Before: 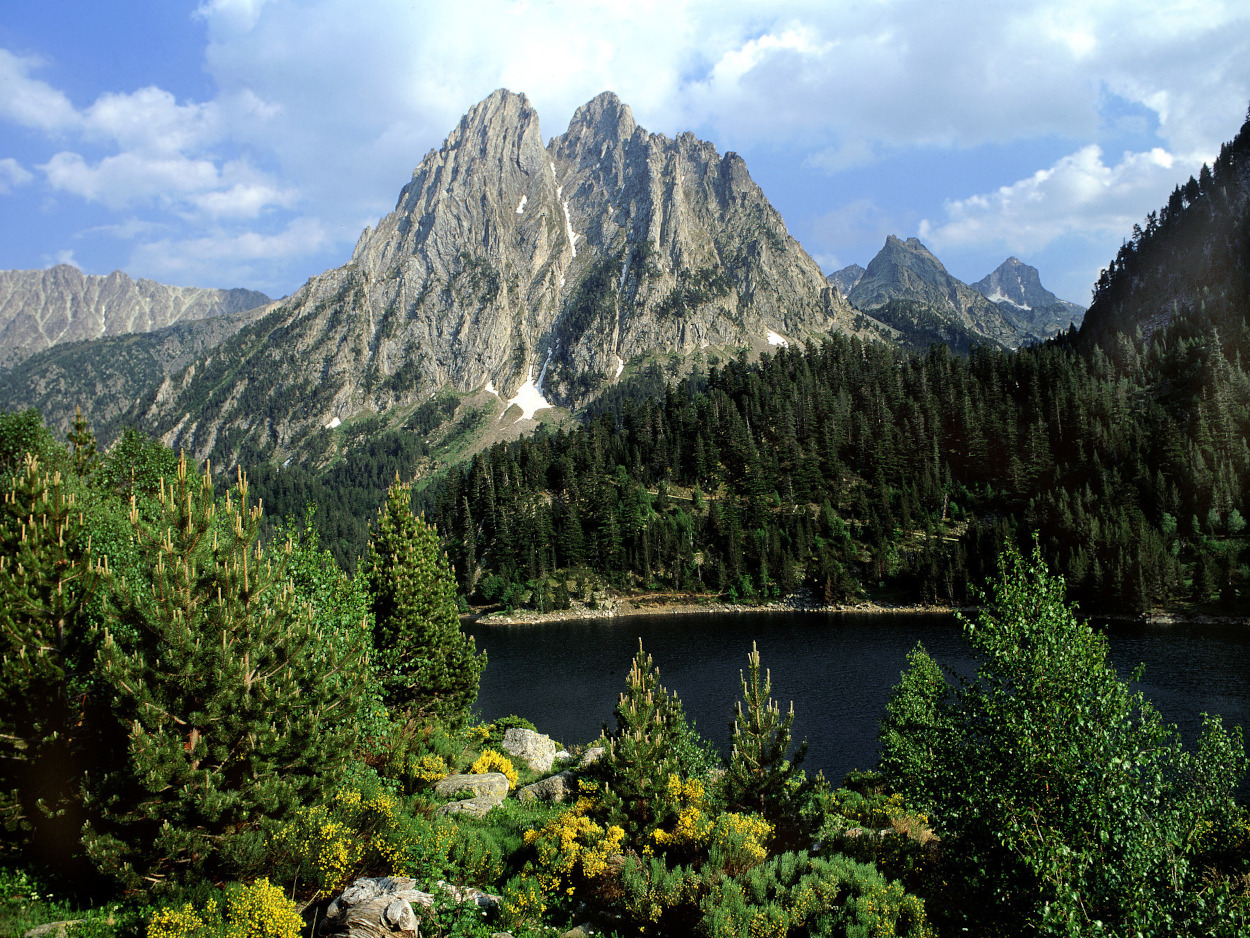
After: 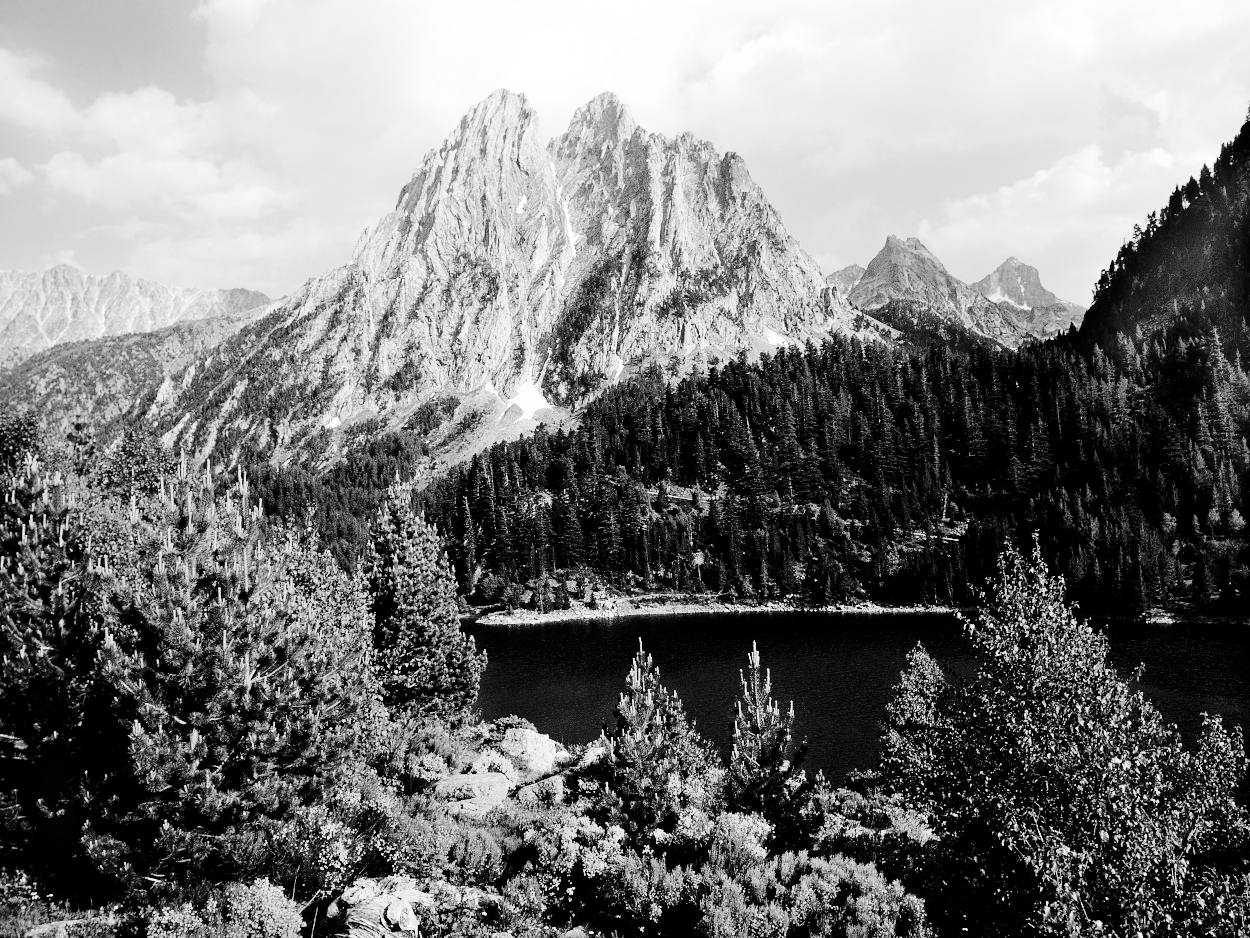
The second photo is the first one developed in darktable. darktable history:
monochrome: size 1
tone curve: curves: ch0 [(0, 0) (0.004, 0) (0.133, 0.071) (0.325, 0.456) (0.832, 0.957) (1, 1)], color space Lab, linked channels, preserve colors none
